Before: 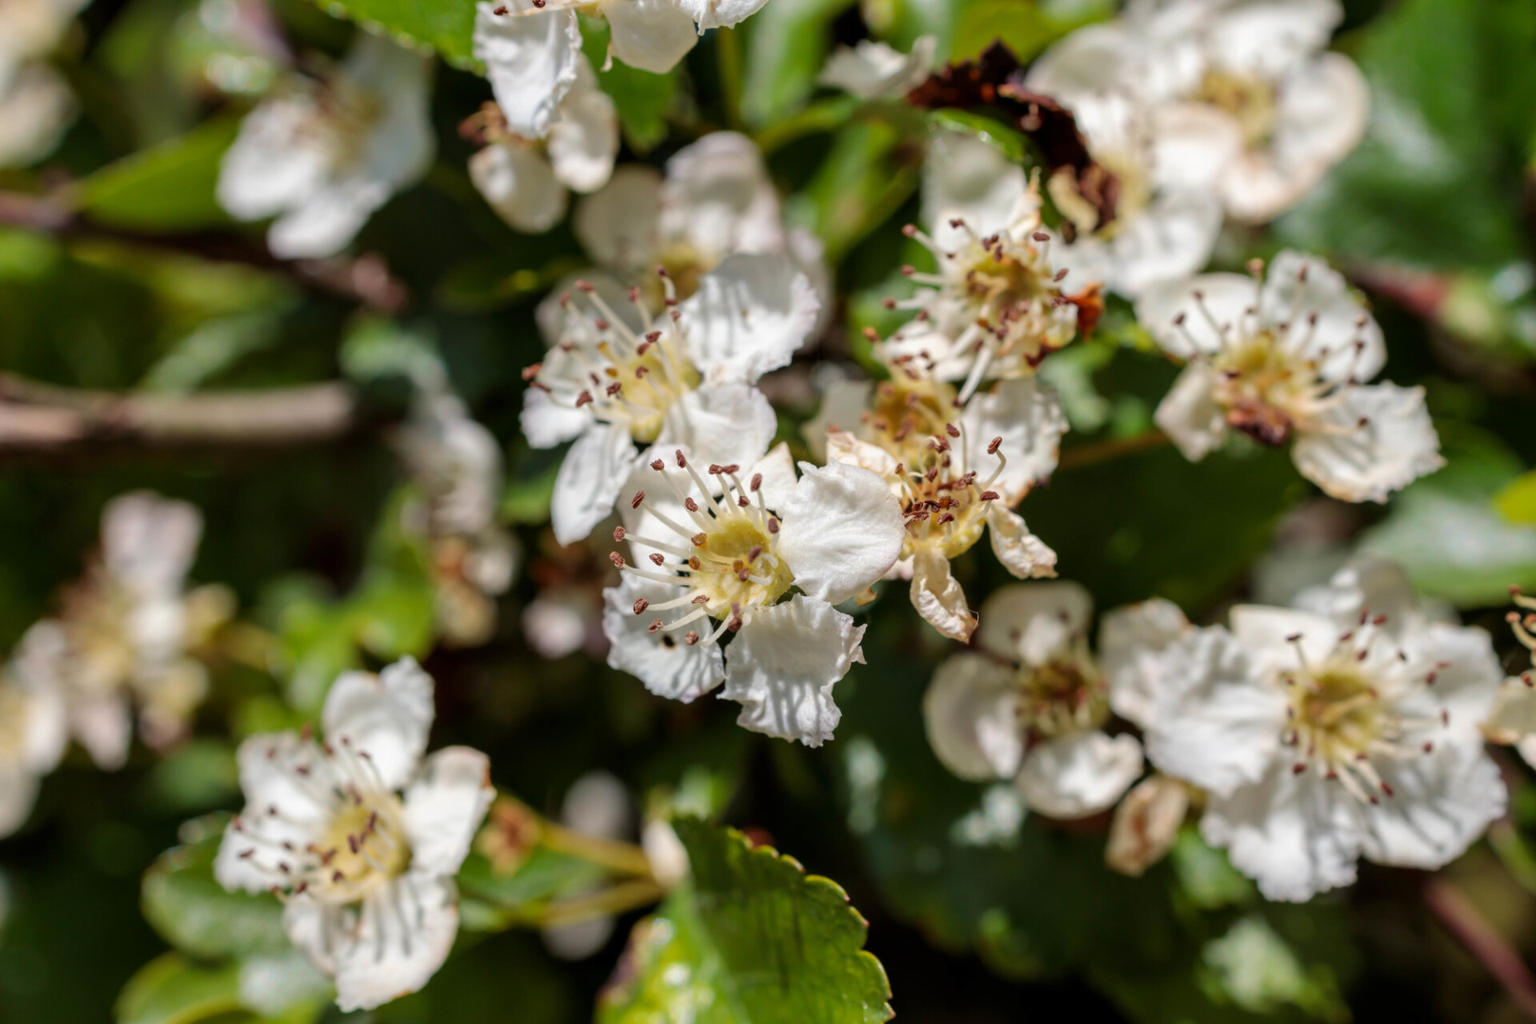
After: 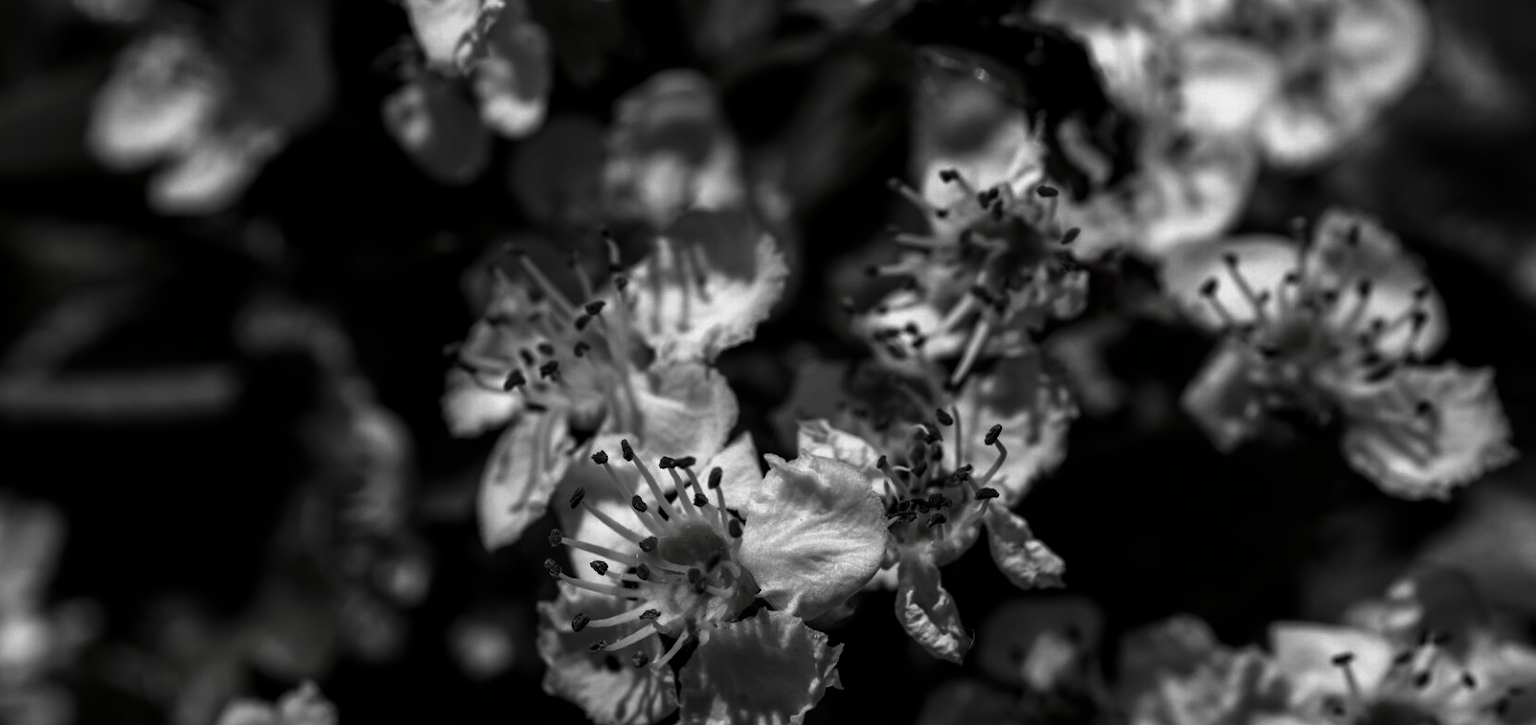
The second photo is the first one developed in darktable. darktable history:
crop and rotate: left 9.359%, top 7.176%, right 4.866%, bottom 32.058%
contrast brightness saturation: contrast 0.018, brightness -0.98, saturation -0.985
